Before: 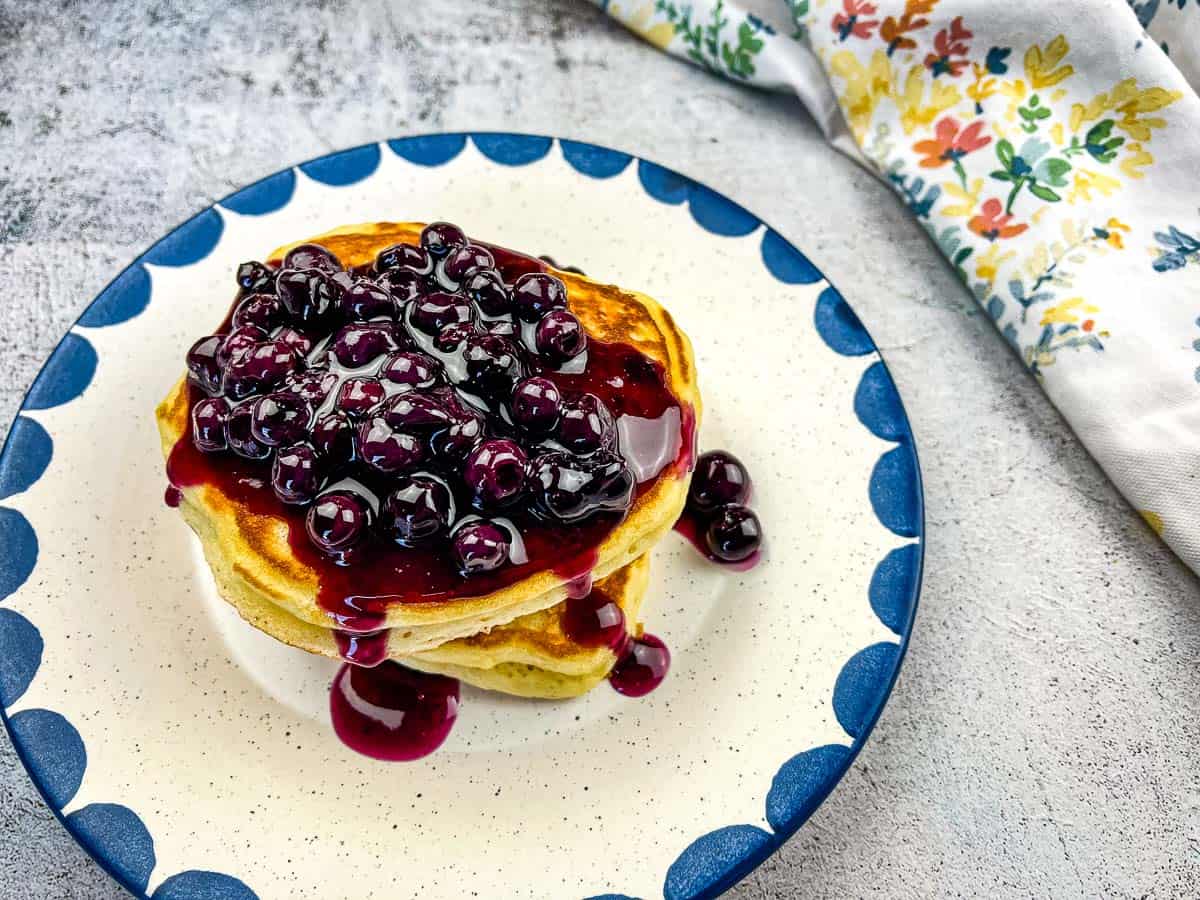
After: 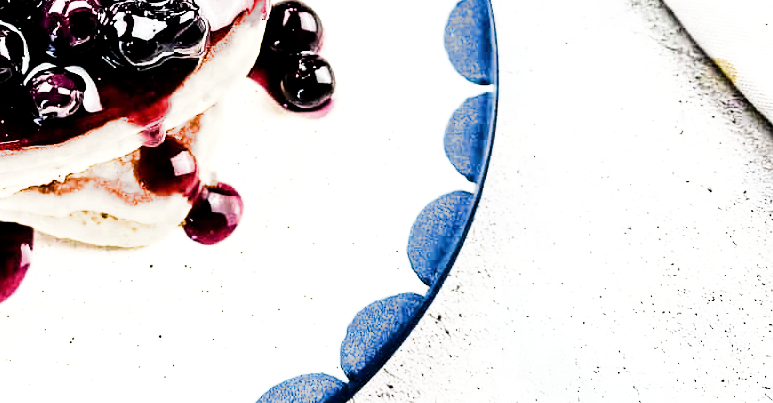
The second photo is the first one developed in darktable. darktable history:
rgb curve: curves: ch0 [(0, 0) (0.21, 0.15) (0.24, 0.21) (0.5, 0.75) (0.75, 0.96) (0.89, 0.99) (1, 1)]; ch1 [(0, 0.02) (0.21, 0.13) (0.25, 0.2) (0.5, 0.67) (0.75, 0.9) (0.89, 0.97) (1, 1)]; ch2 [(0, 0.02) (0.21, 0.13) (0.25, 0.2) (0.5, 0.67) (0.75, 0.9) (0.89, 0.97) (1, 1)], compensate middle gray true
crop and rotate: left 35.509%, top 50.238%, bottom 4.934%
filmic rgb: middle gray luminance 9.23%, black relative exposure -10.55 EV, white relative exposure 3.45 EV, threshold 6 EV, target black luminance 0%, hardness 5.98, latitude 59.69%, contrast 1.087, highlights saturation mix 5%, shadows ↔ highlights balance 29.23%, add noise in highlights 0, color science v3 (2019), use custom middle-gray values true, iterations of high-quality reconstruction 0, contrast in highlights soft, enable highlight reconstruction true
